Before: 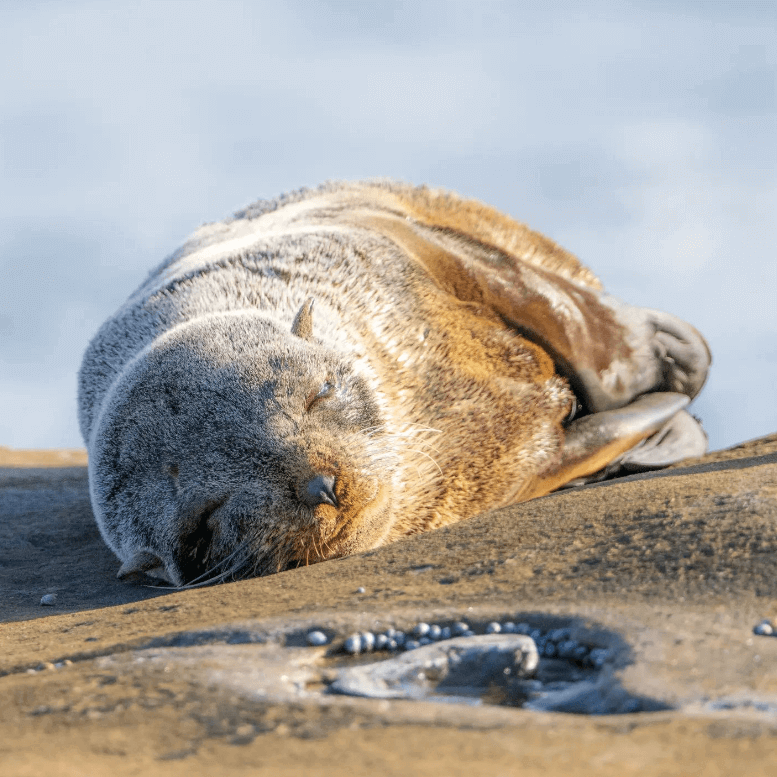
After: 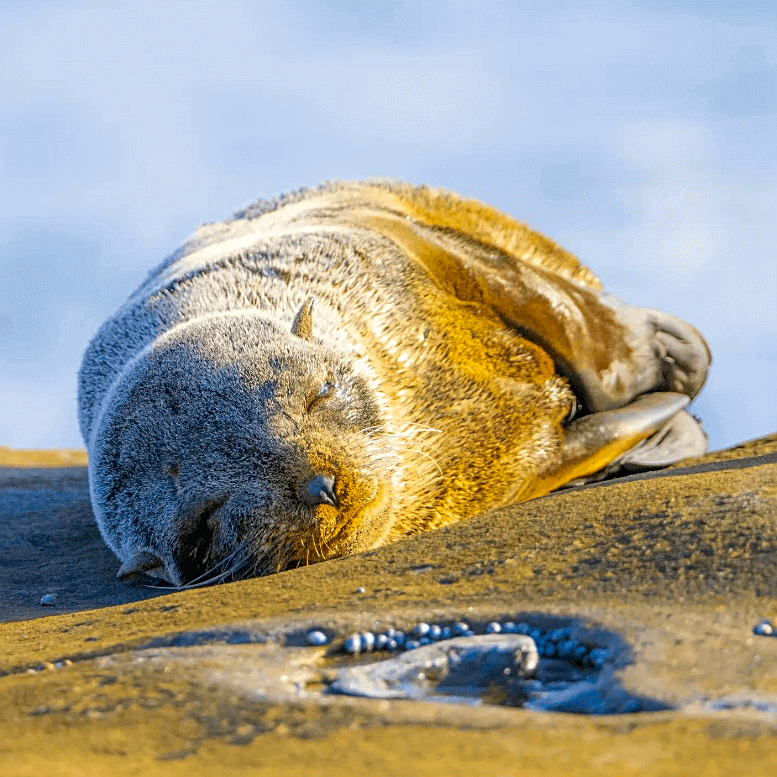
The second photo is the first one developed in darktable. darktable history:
color contrast: green-magenta contrast 1.12, blue-yellow contrast 1.95, unbound 0
sharpen: on, module defaults
base curve: curves: ch0 [(0, 0) (0.303, 0.277) (1, 1)]
